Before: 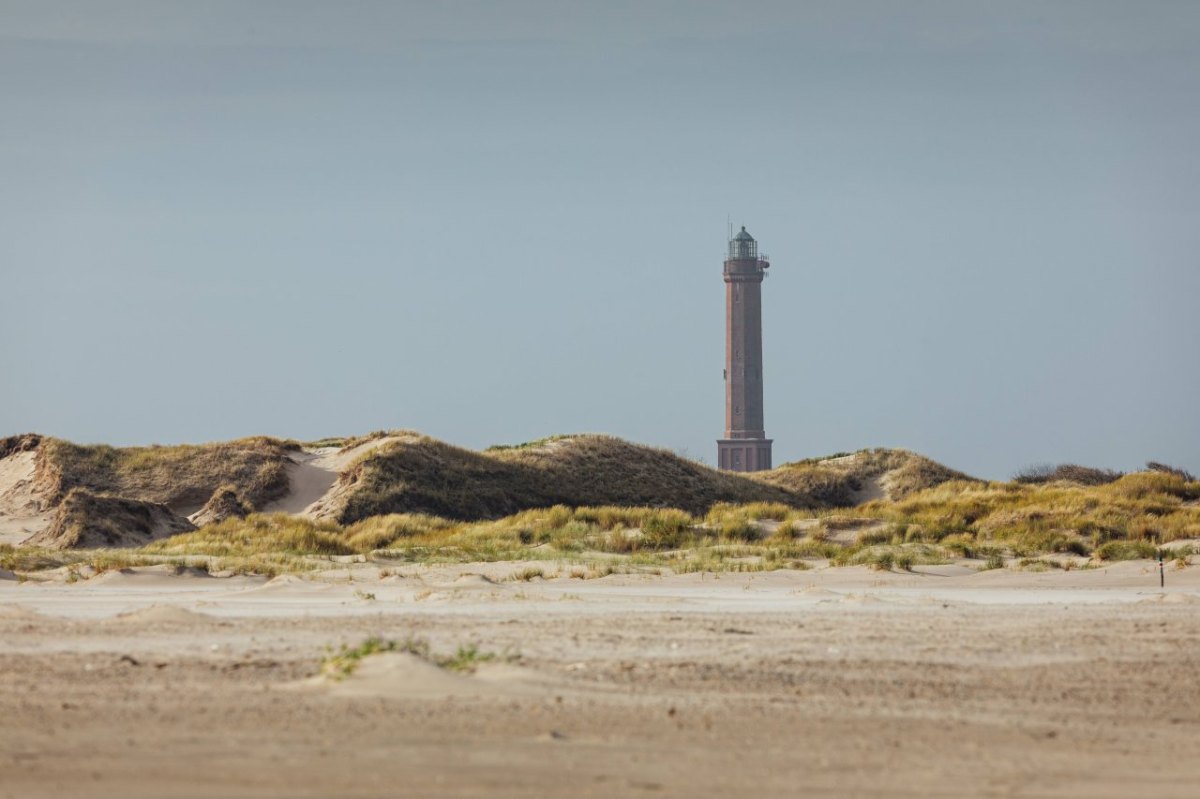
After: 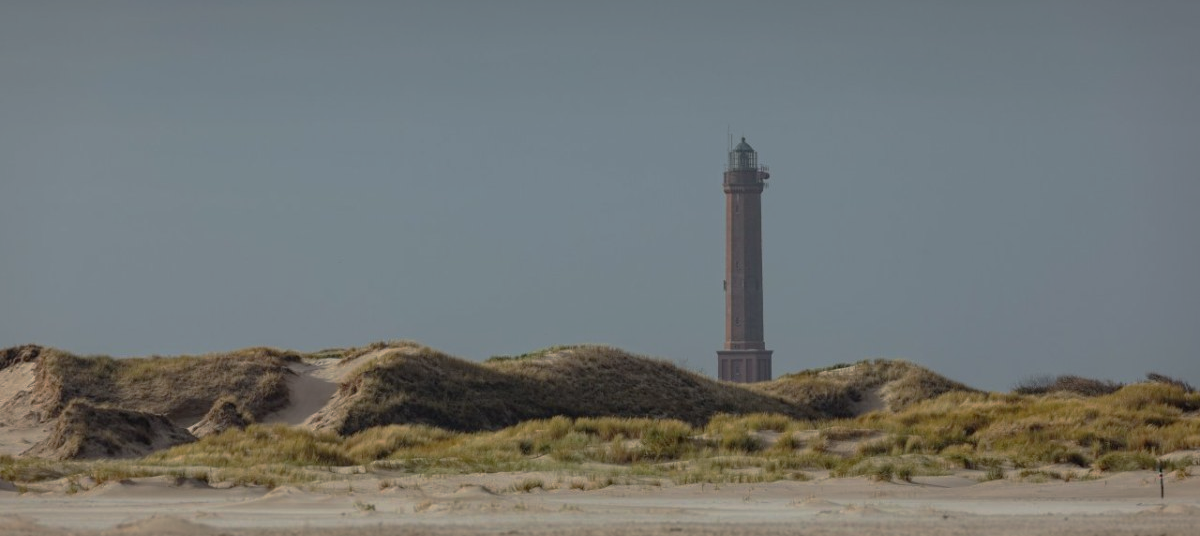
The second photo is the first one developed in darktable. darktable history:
crop: top 11.145%, bottom 21.769%
base curve: curves: ch0 [(0, 0) (0.826, 0.587) (1, 1)], preserve colors none
color correction: highlights a* -0.291, highlights b* -0.105
